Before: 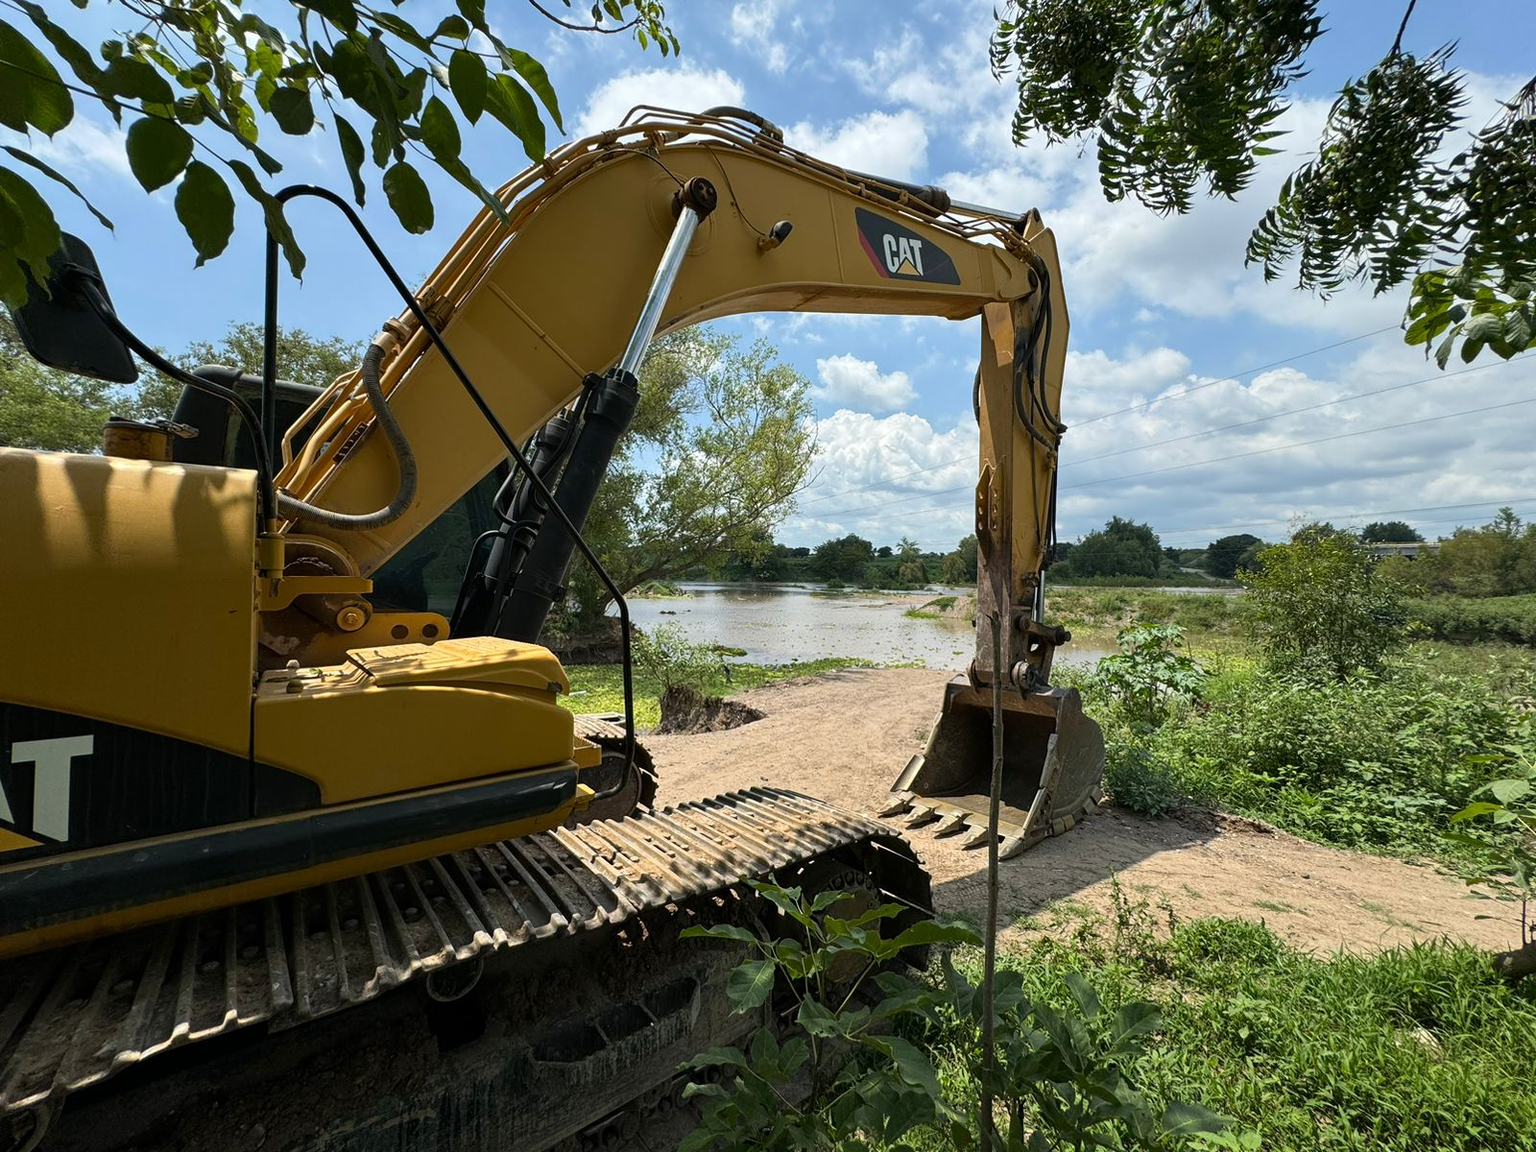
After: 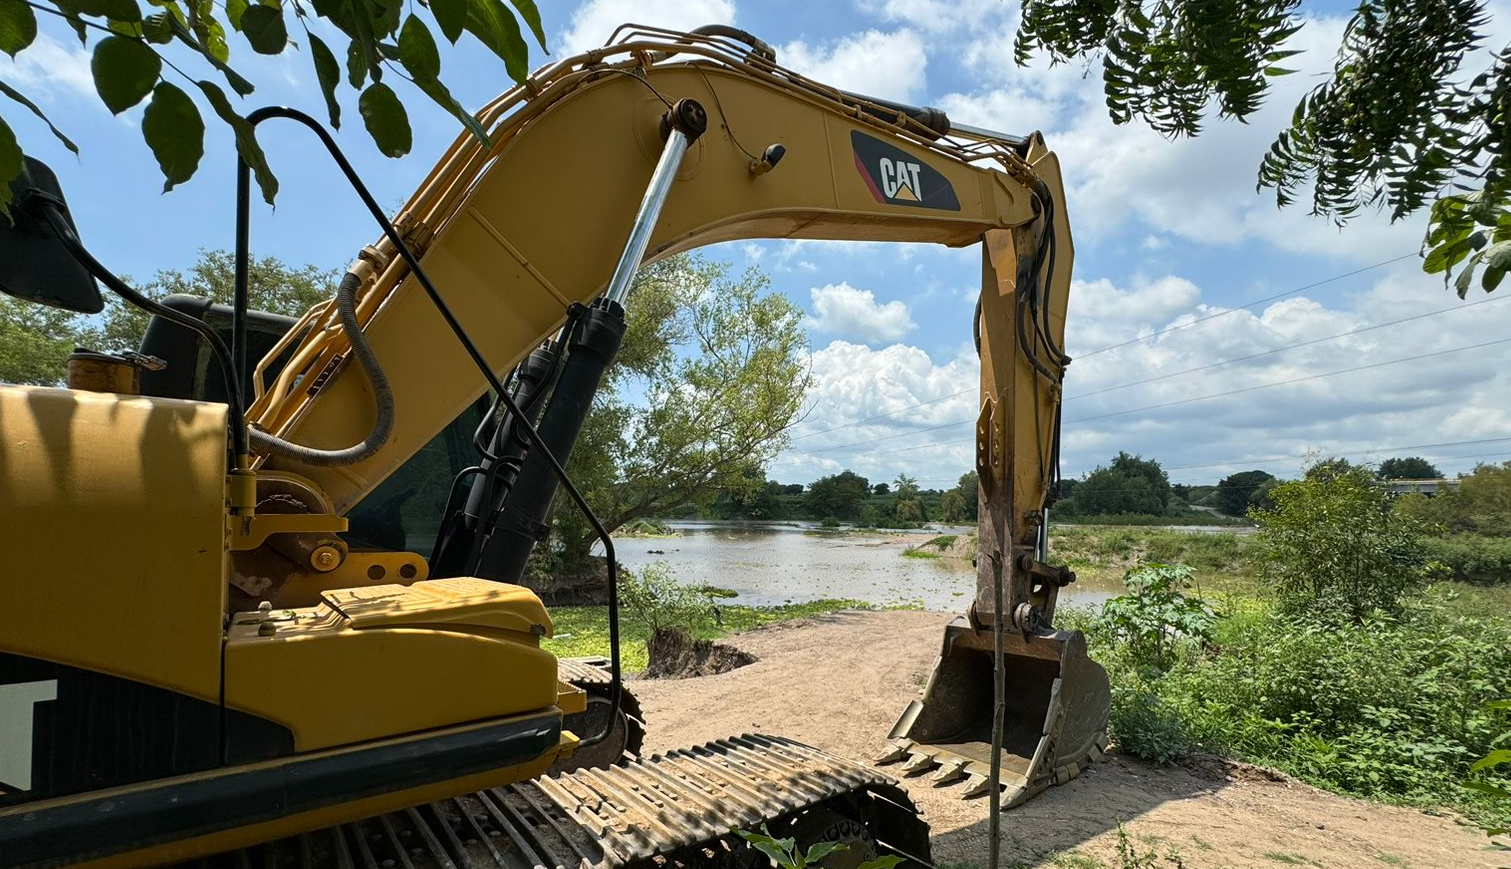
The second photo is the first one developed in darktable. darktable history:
crop: left 2.502%, top 7.193%, right 3.055%, bottom 20.313%
